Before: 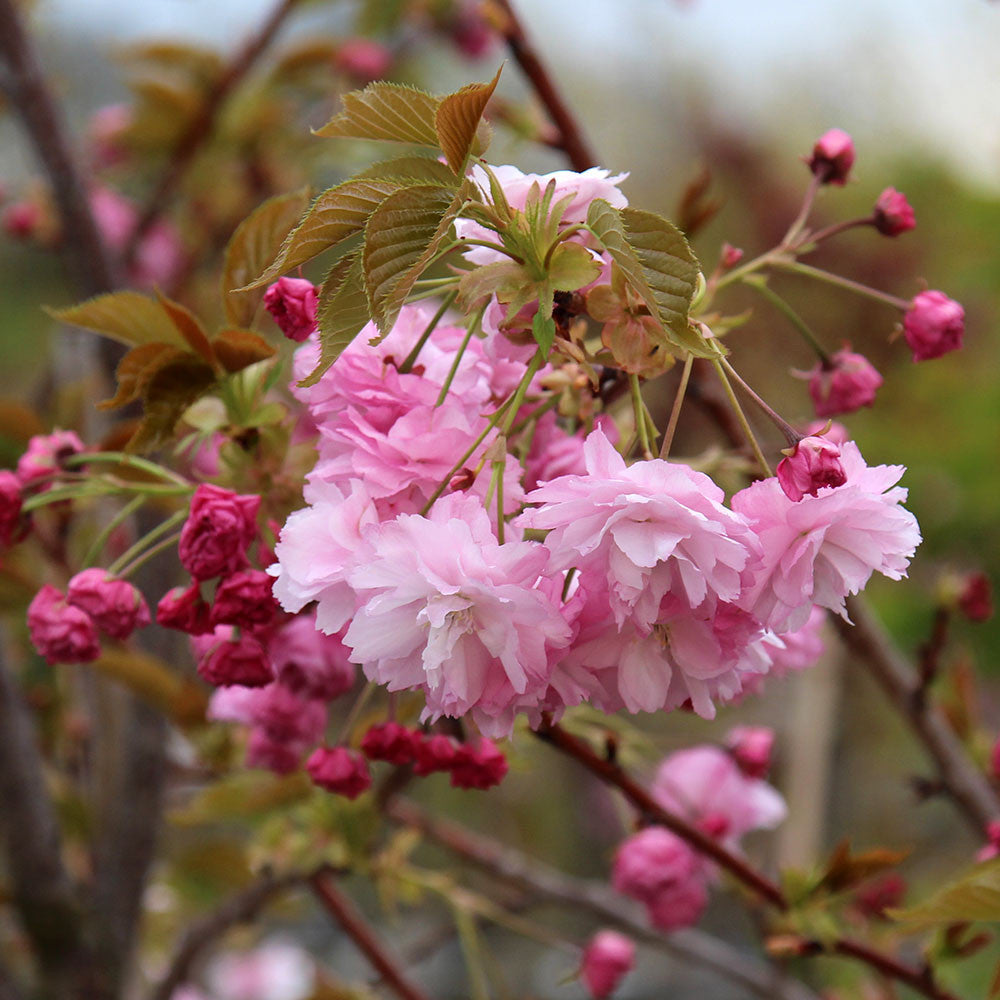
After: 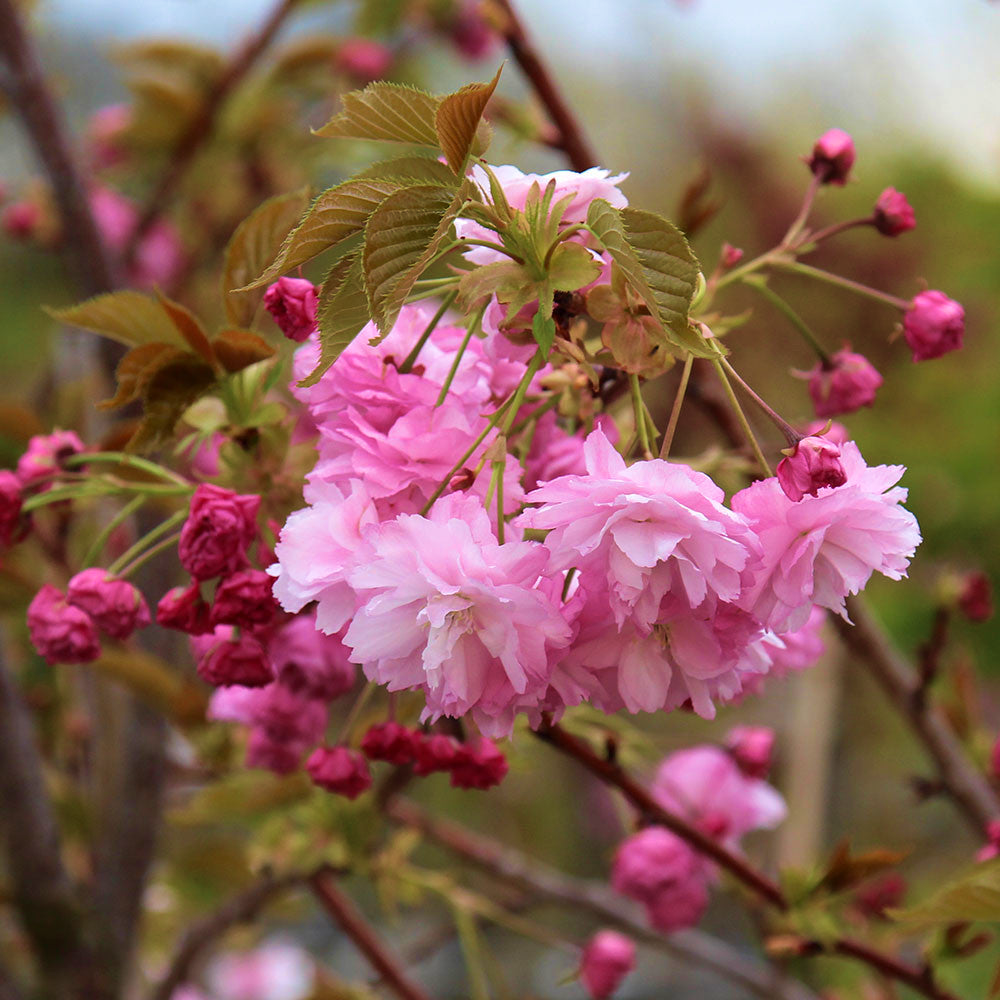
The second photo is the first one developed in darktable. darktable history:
velvia: strength 44.5%
